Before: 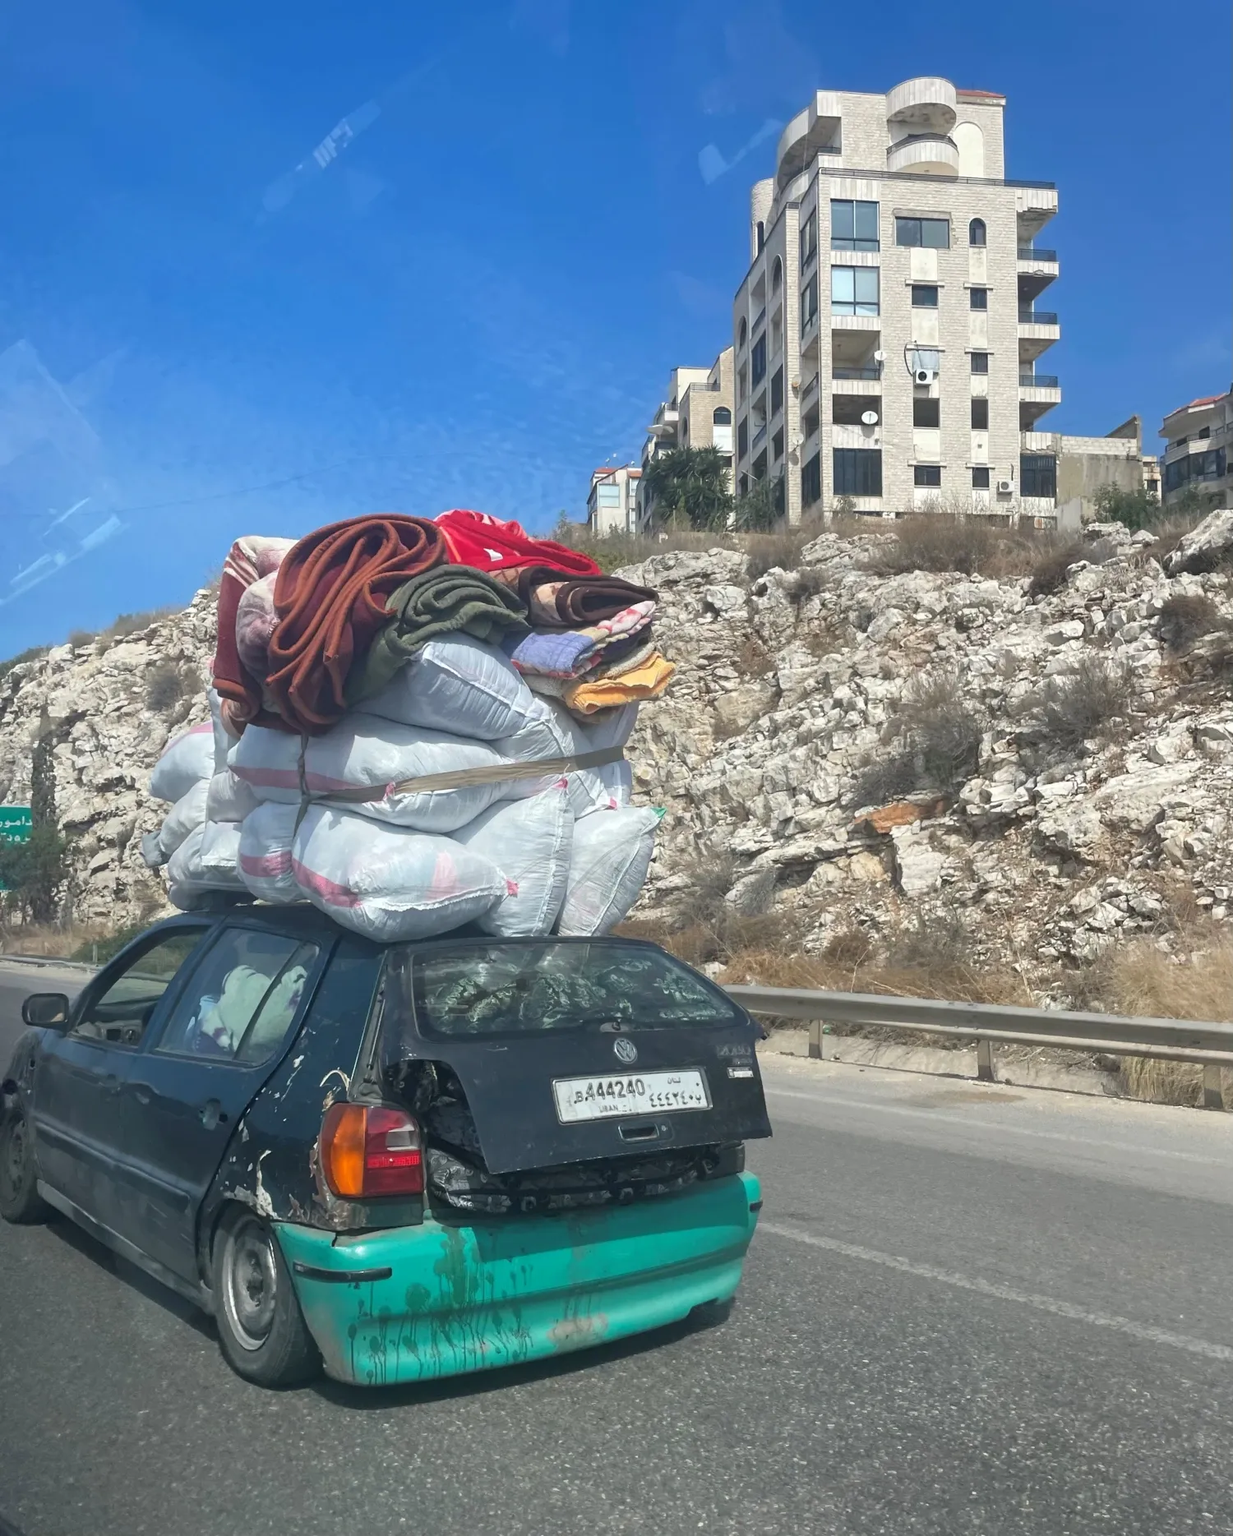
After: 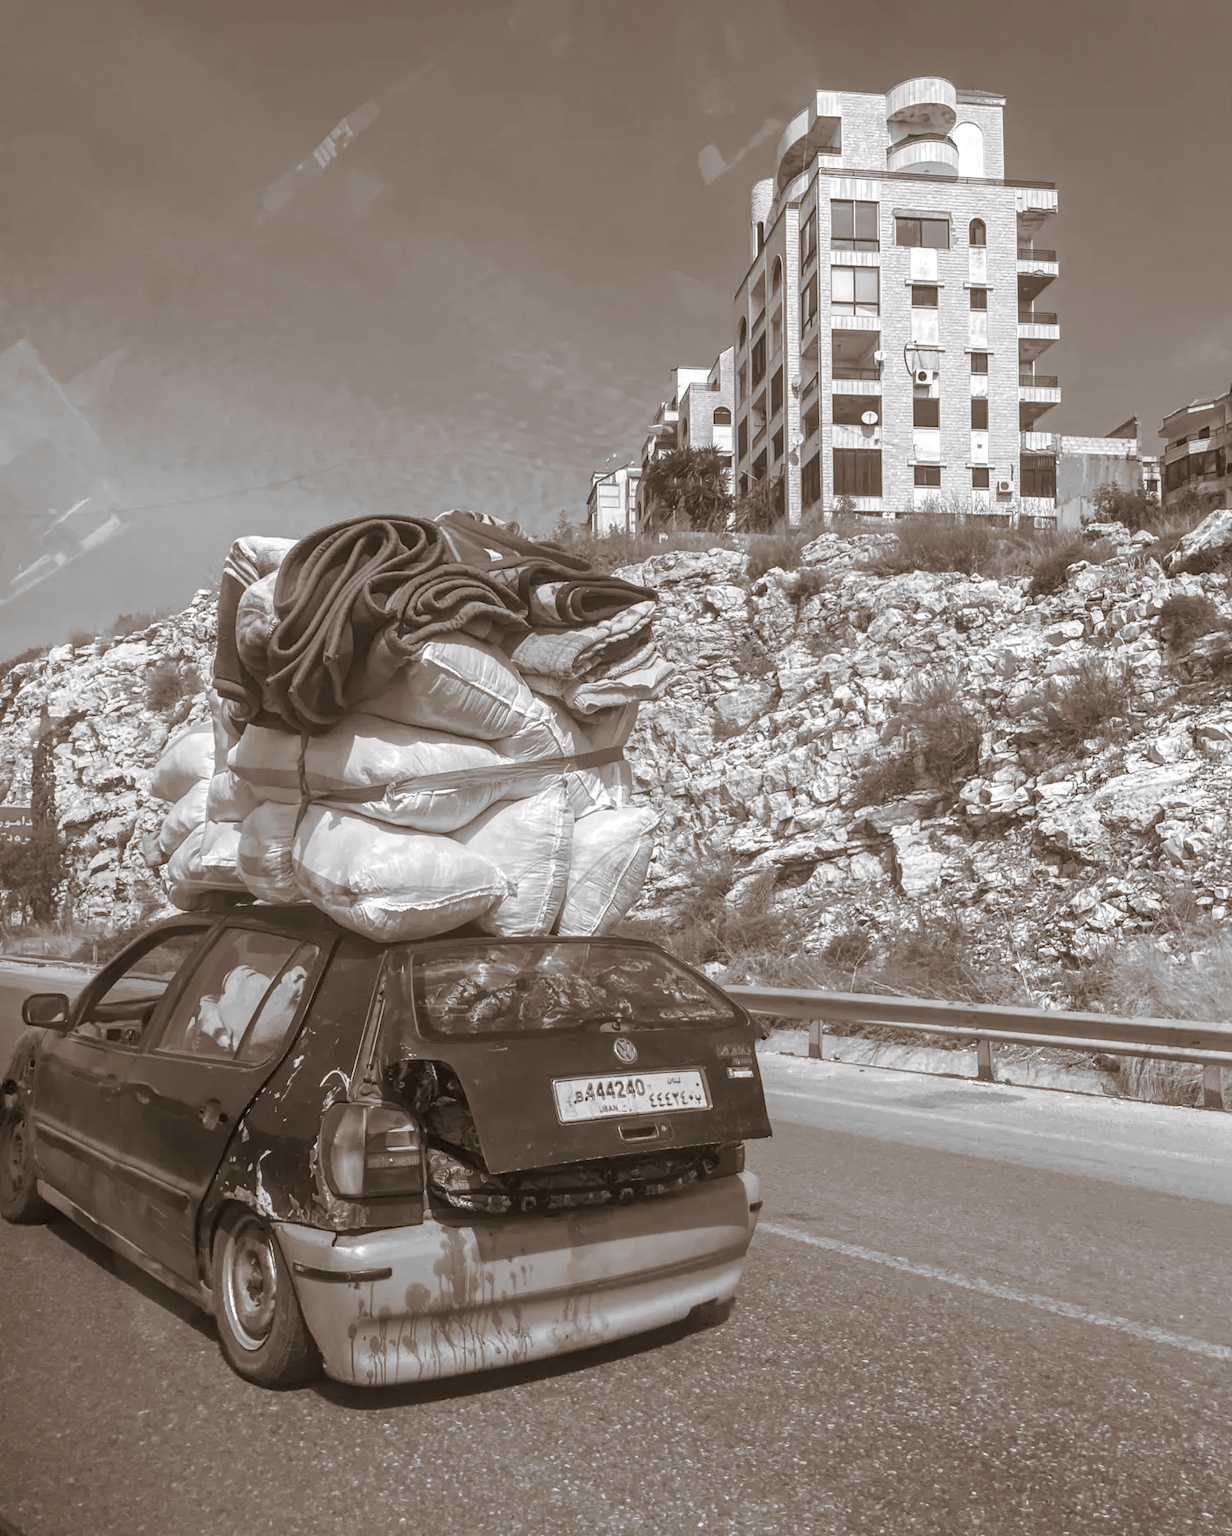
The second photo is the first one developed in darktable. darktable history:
monochrome: on, module defaults
split-toning: shadows › hue 32.4°, shadows › saturation 0.51, highlights › hue 180°, highlights › saturation 0, balance -60.17, compress 55.19%
local contrast: highlights 0%, shadows 0%, detail 133%
